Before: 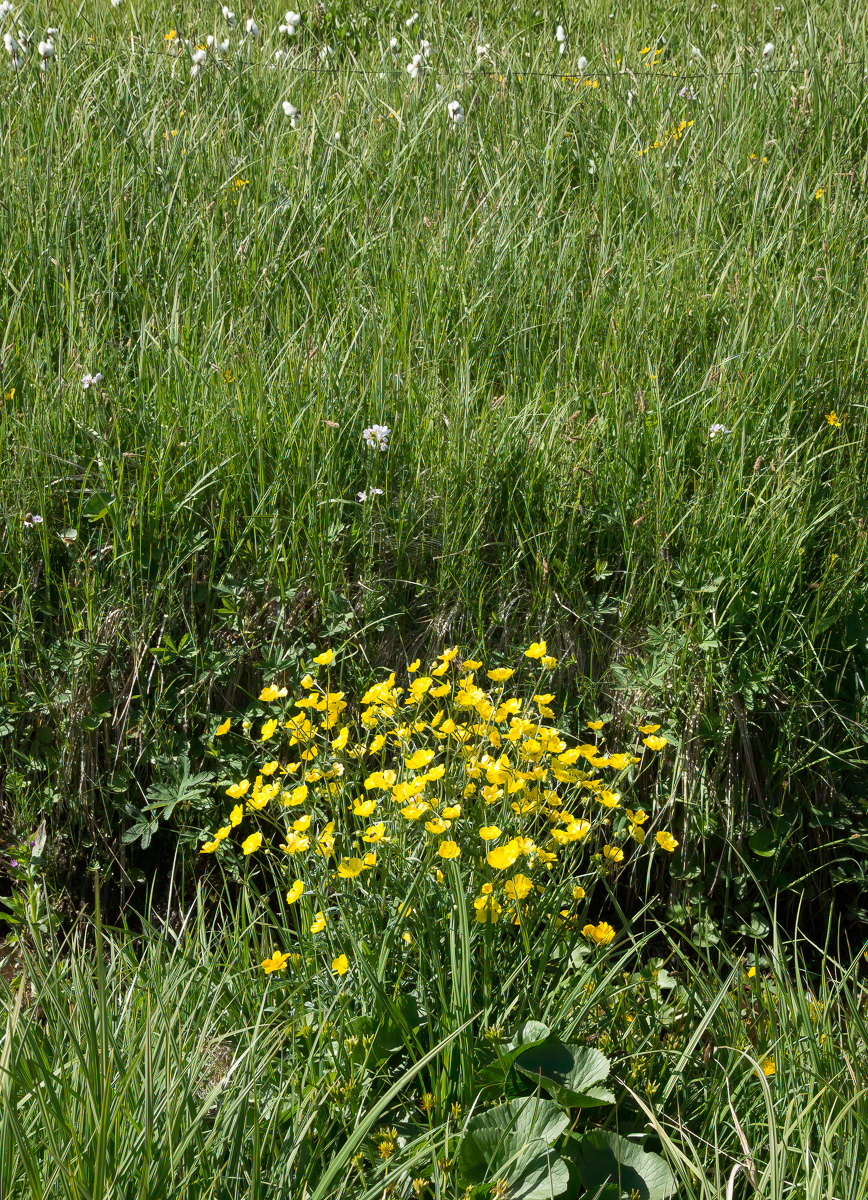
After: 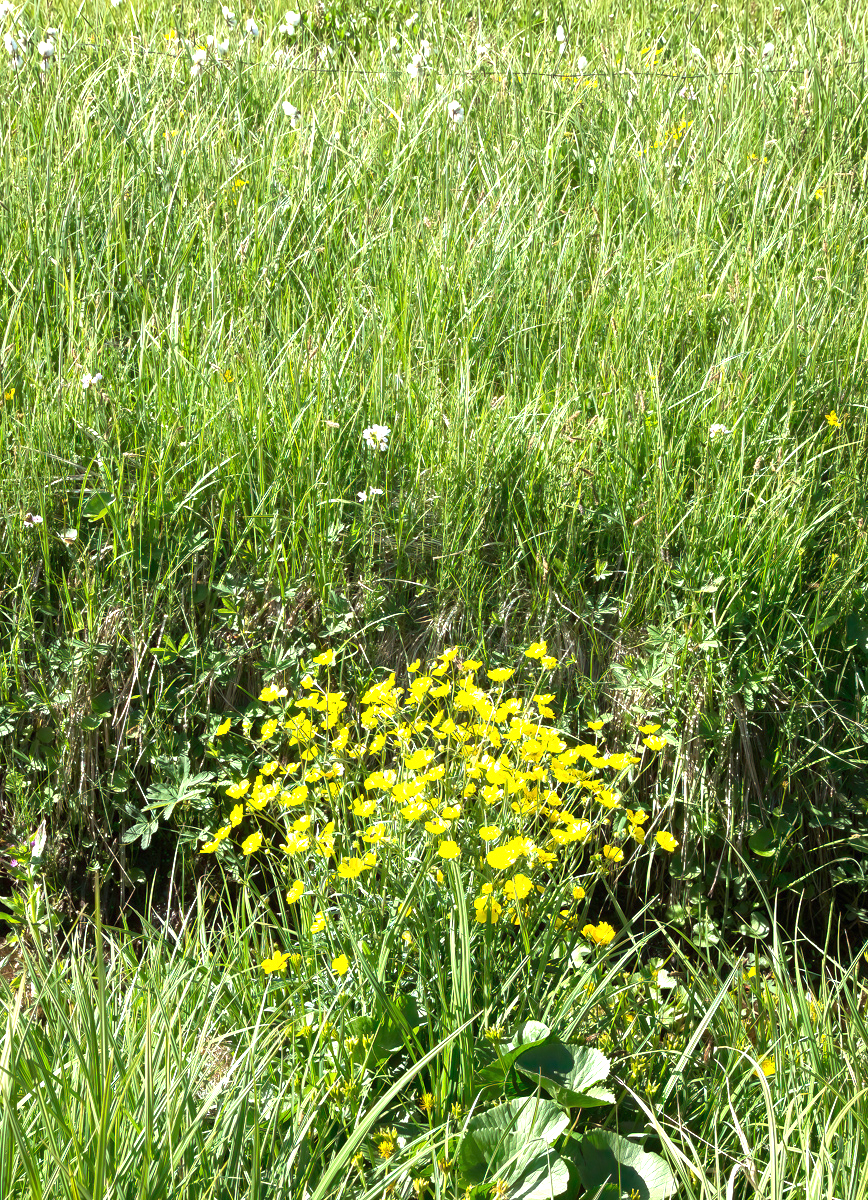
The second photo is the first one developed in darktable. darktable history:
exposure: black level correction 0, exposure 1.285 EV, compensate highlight preservation false
